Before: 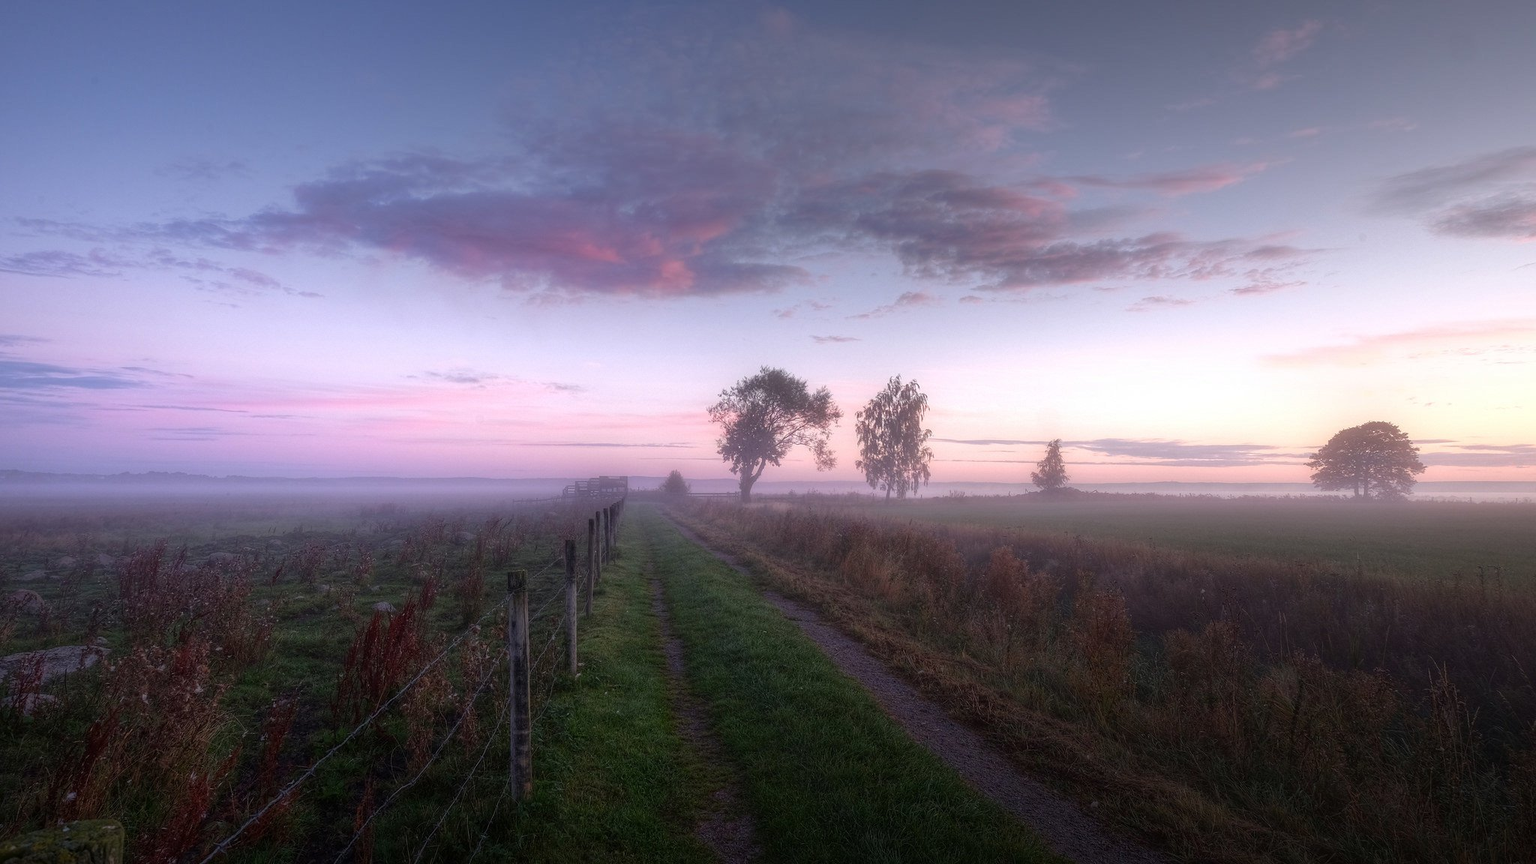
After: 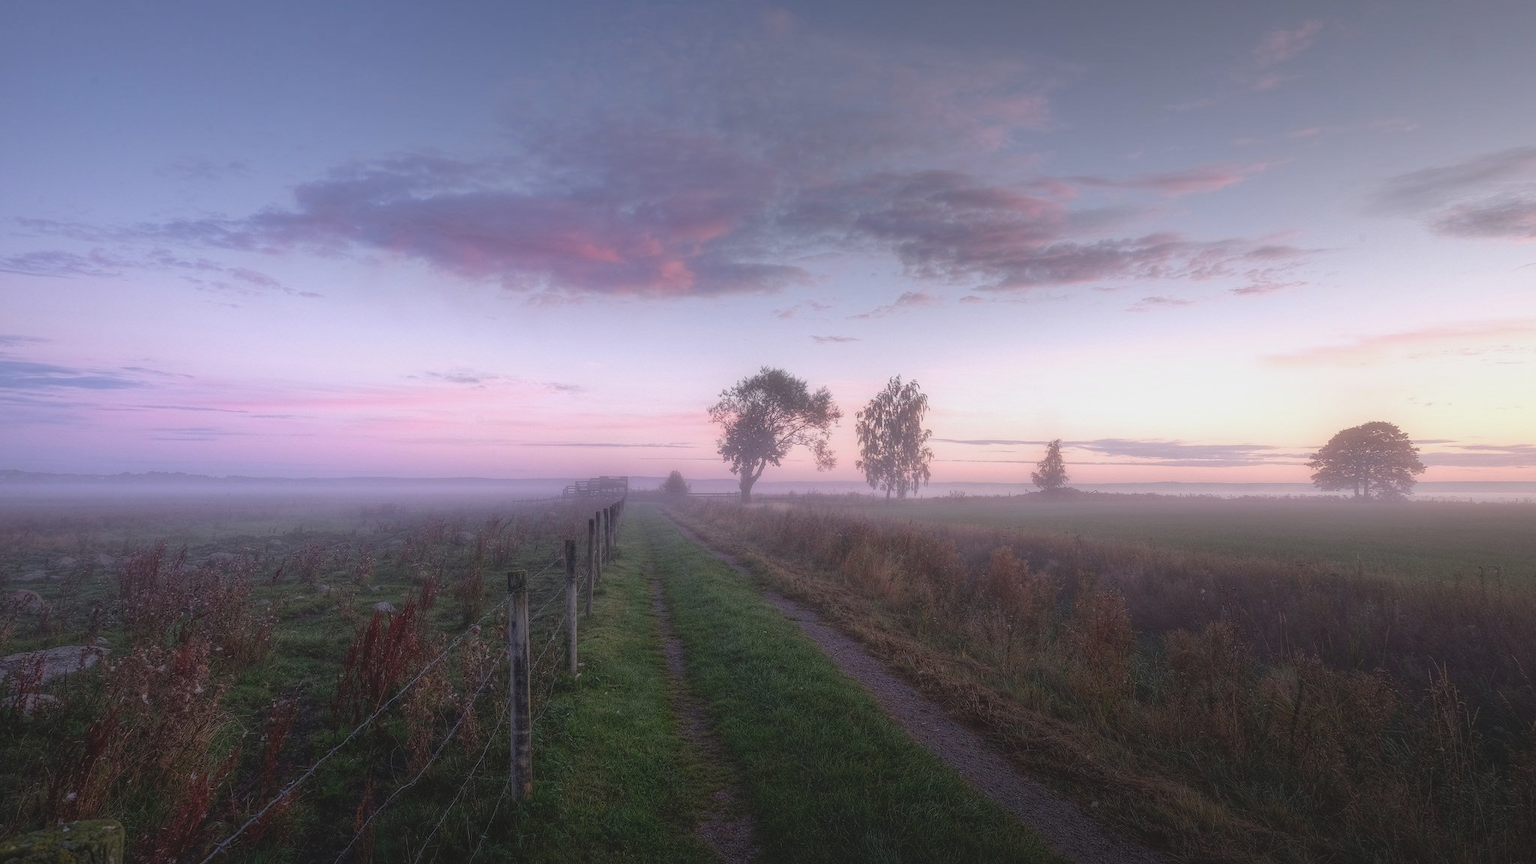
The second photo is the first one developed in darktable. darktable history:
contrast brightness saturation: contrast -0.134, brightness 0.046, saturation -0.126
